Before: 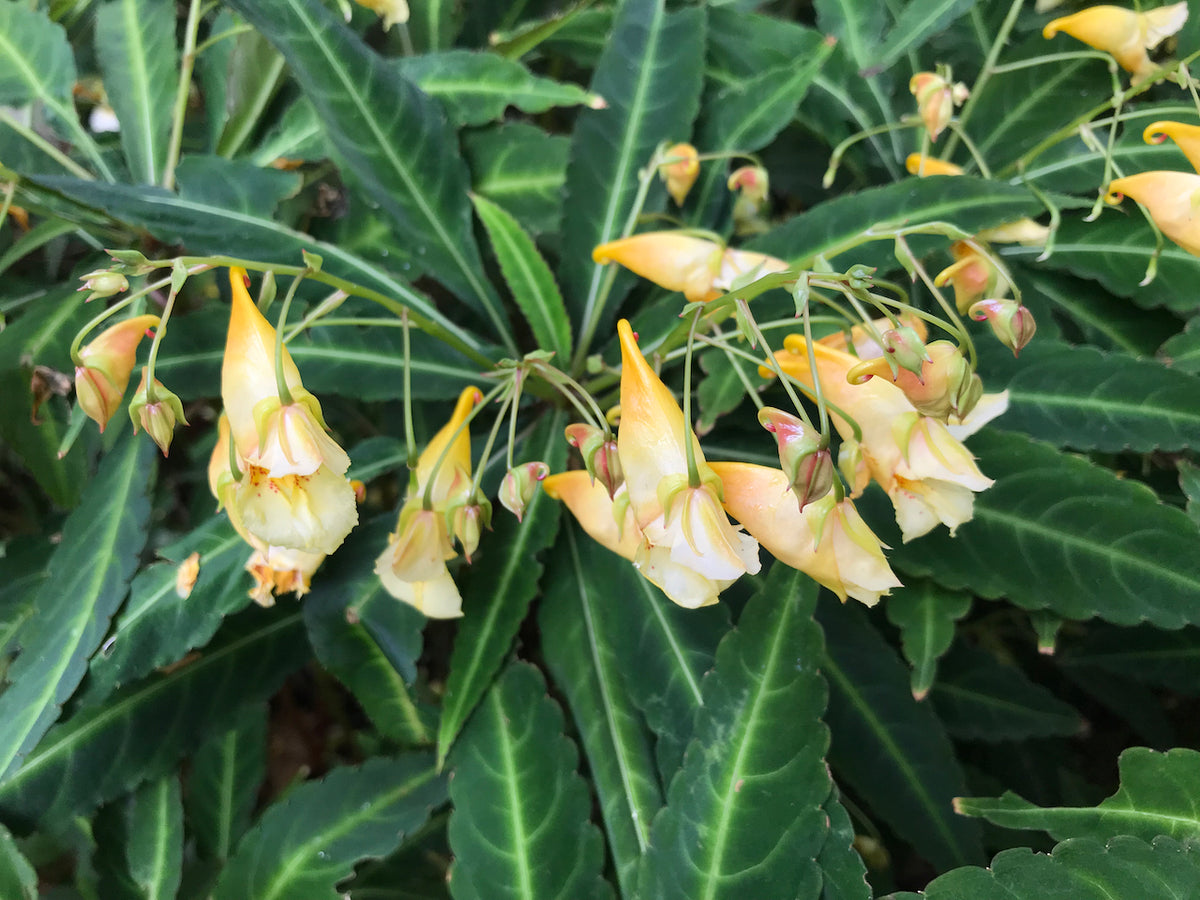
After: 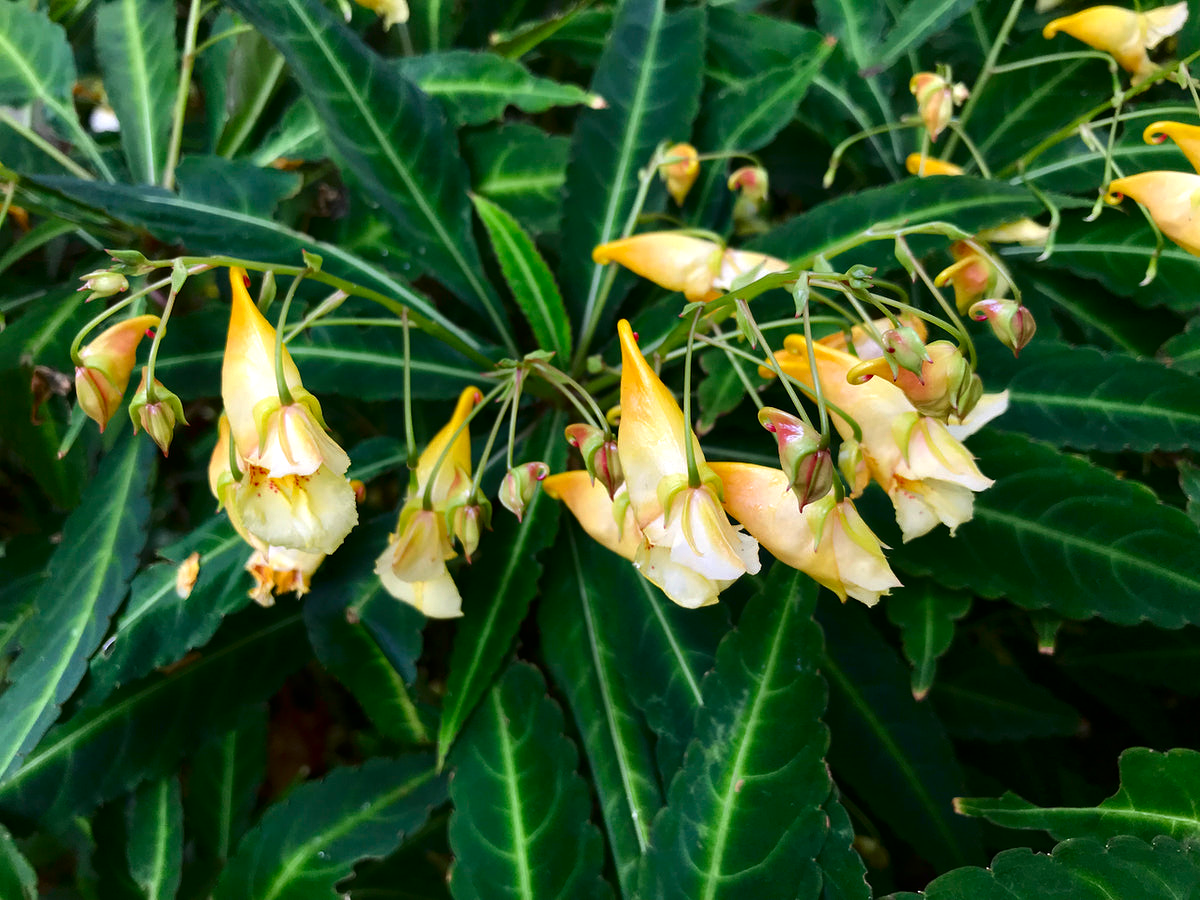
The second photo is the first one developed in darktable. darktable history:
contrast brightness saturation: brightness -0.25, saturation 0.2
exposure: exposure 0.2 EV, compensate highlight preservation false
